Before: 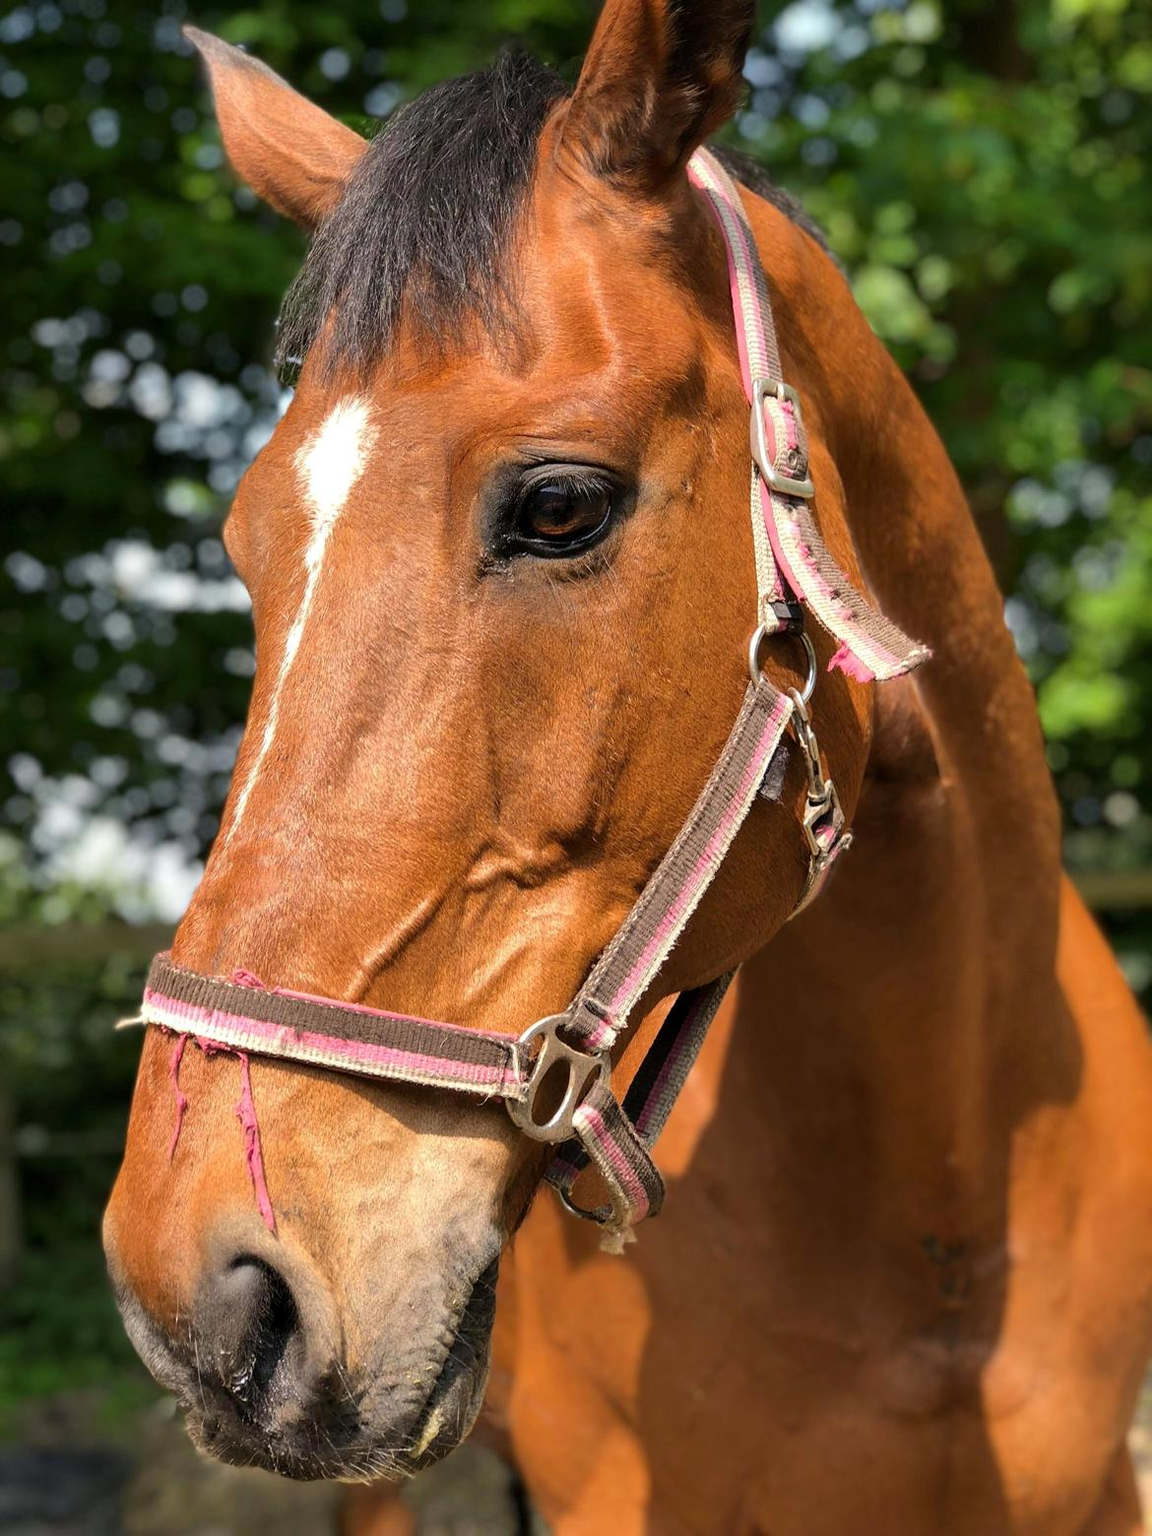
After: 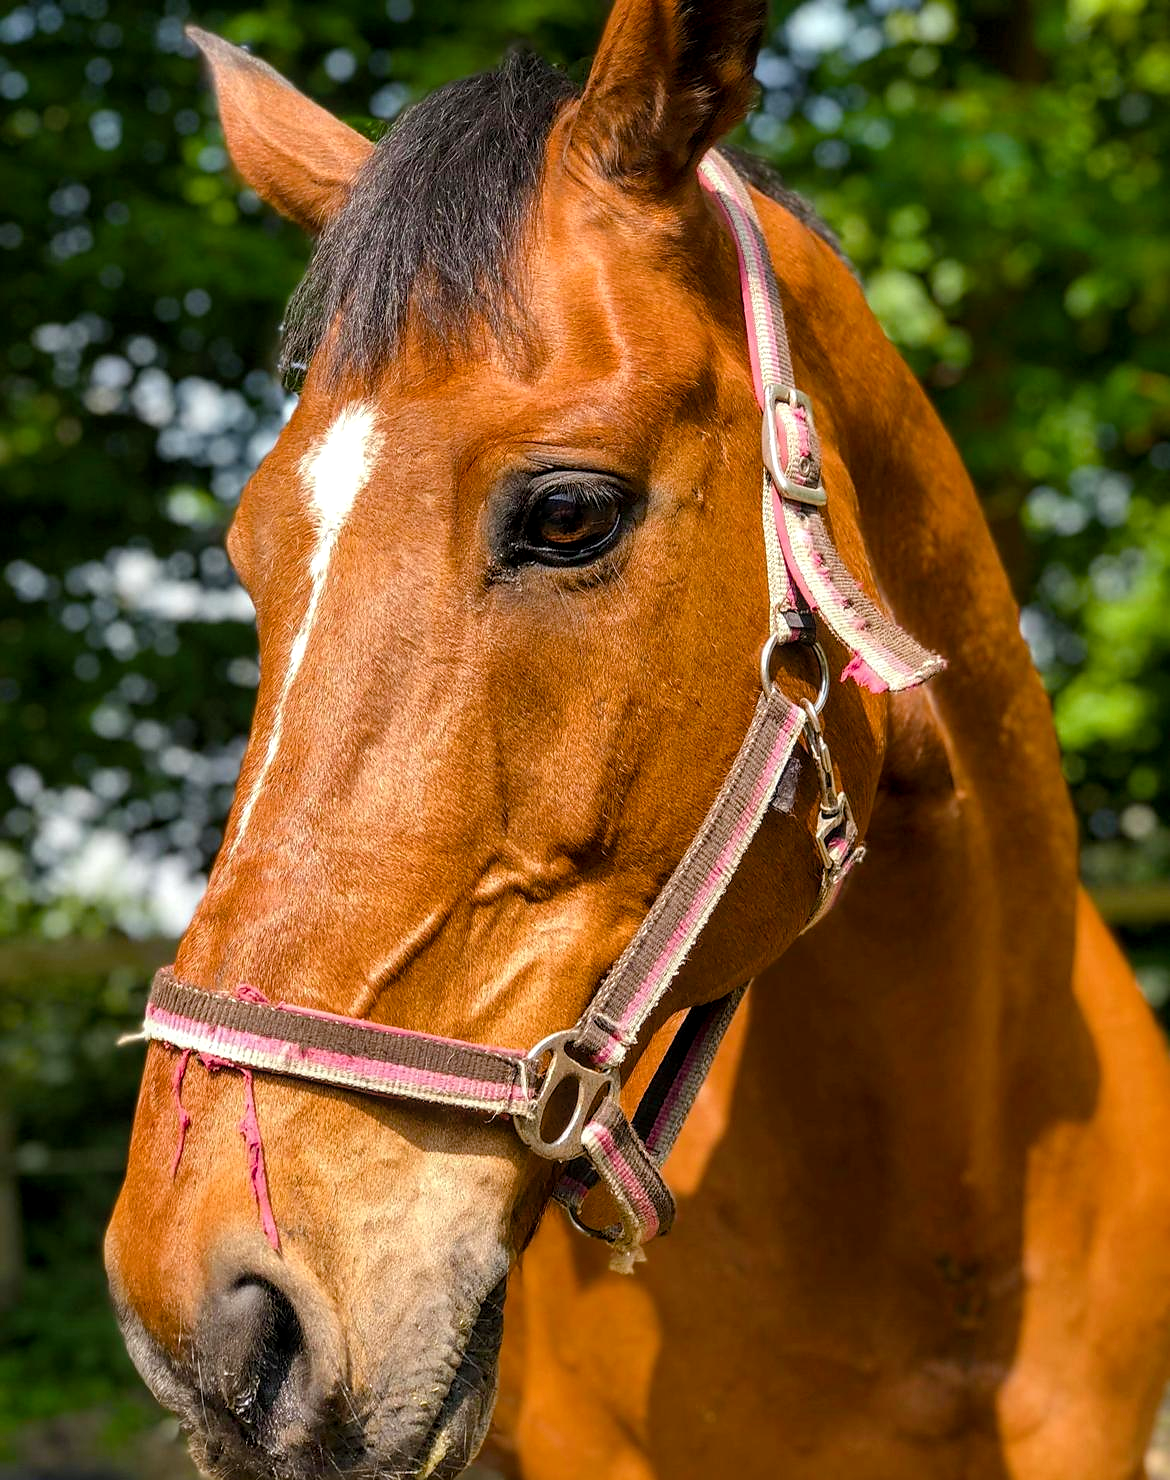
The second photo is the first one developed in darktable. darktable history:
color balance rgb: perceptual saturation grading › global saturation 34.872%, perceptual saturation grading › highlights -25.343%, perceptual saturation grading › shadows 25.497%, global vibrance 6.27%
sharpen: radius 1.001
crop and rotate: top 0.008%, bottom 5.068%
contrast brightness saturation: saturation -0.06
local contrast: on, module defaults
